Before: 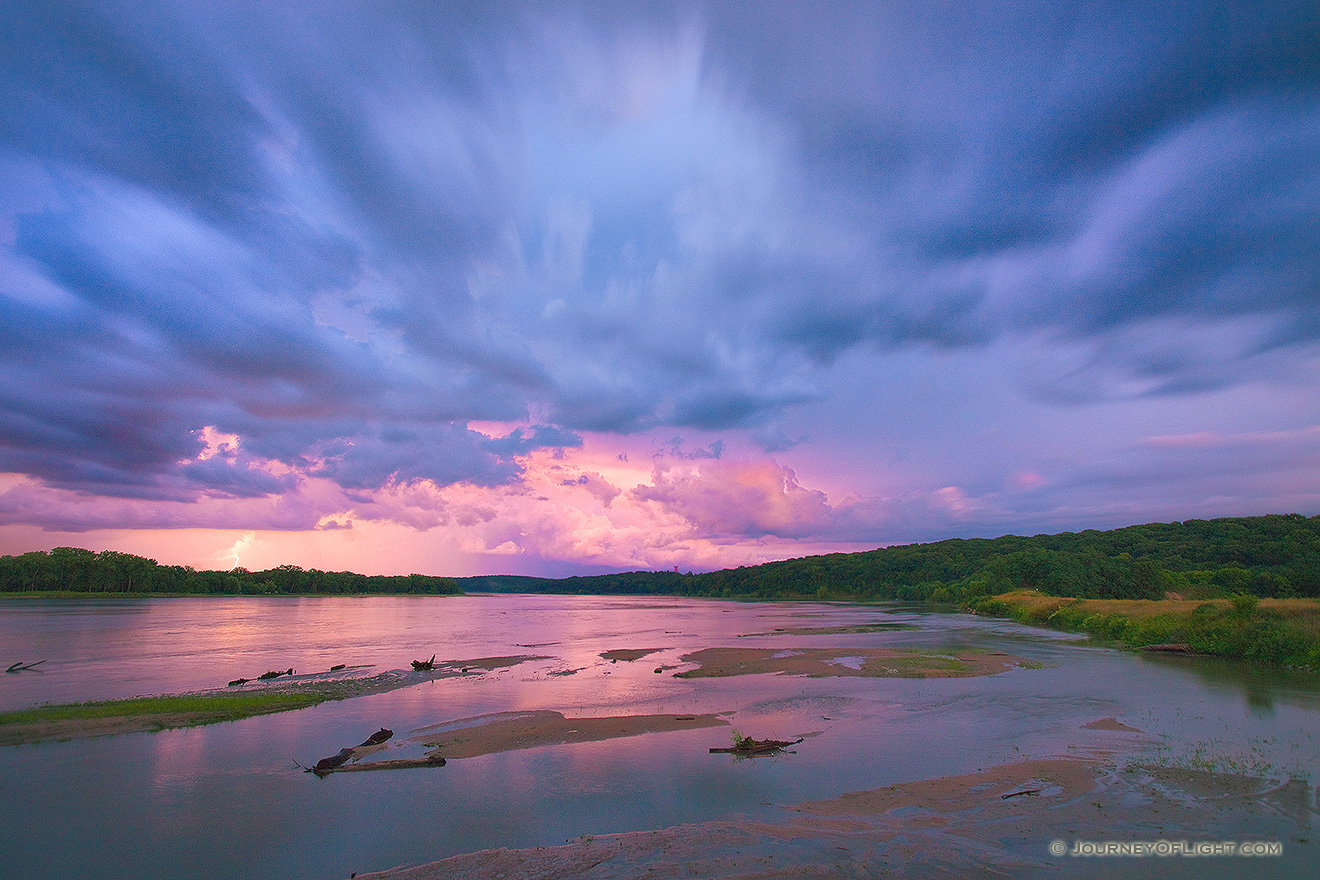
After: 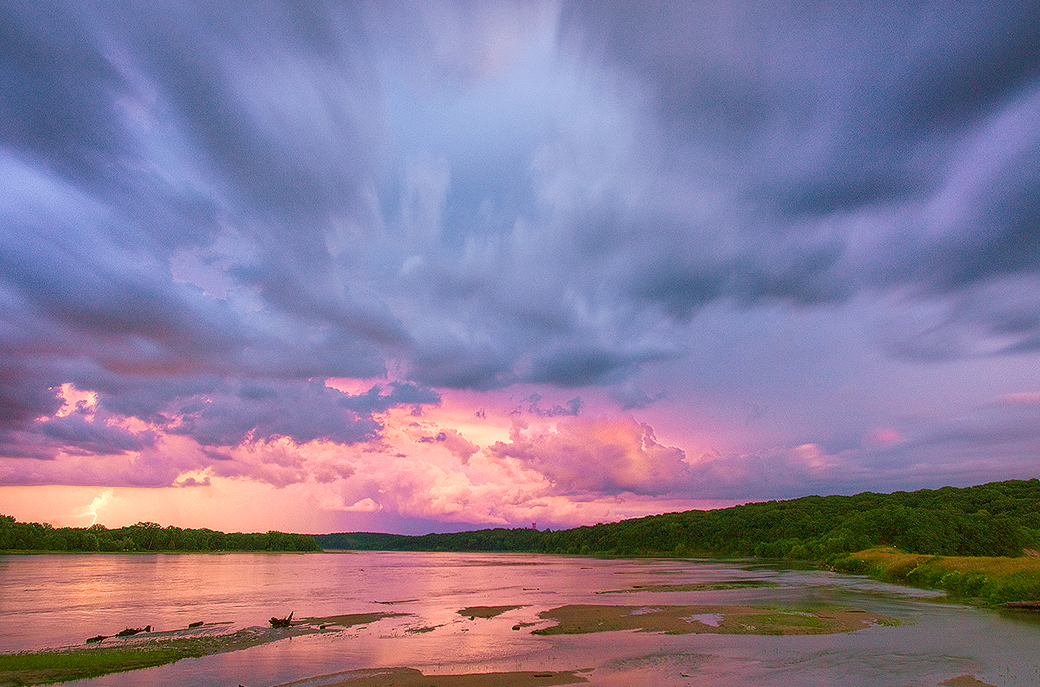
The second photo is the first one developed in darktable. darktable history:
crop and rotate: left 10.77%, top 5.1%, right 10.41%, bottom 16.76%
velvia: on, module defaults
color correction: highlights a* -1.43, highlights b* 10.12, shadows a* 0.395, shadows b* 19.35
local contrast: on, module defaults
